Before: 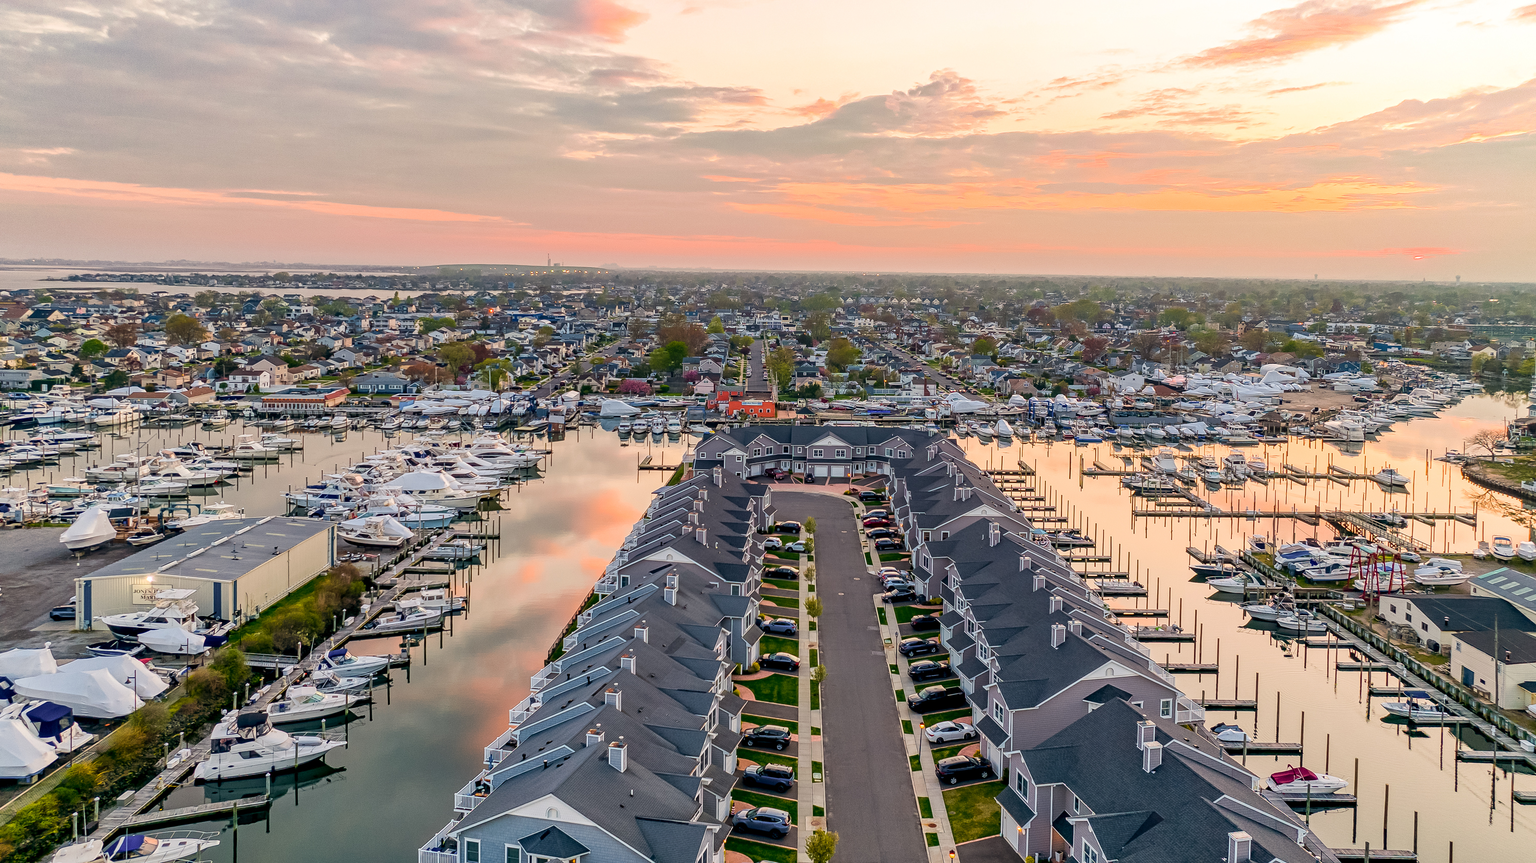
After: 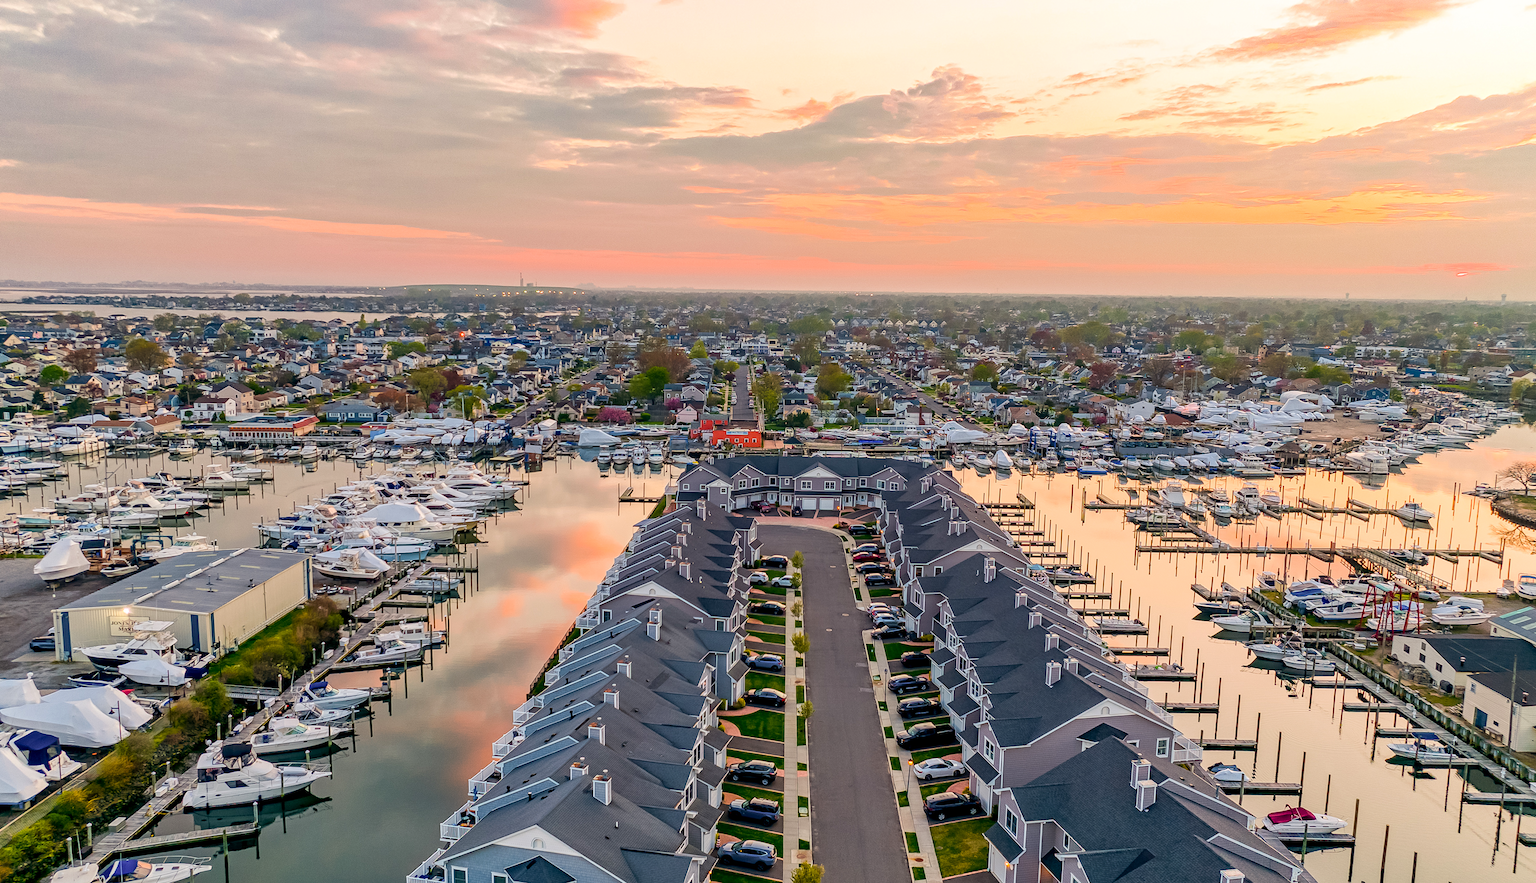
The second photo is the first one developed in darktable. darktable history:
rotate and perspective: rotation 0.074°, lens shift (vertical) 0.096, lens shift (horizontal) -0.041, crop left 0.043, crop right 0.952, crop top 0.024, crop bottom 0.979
contrast brightness saturation: saturation 0.13
